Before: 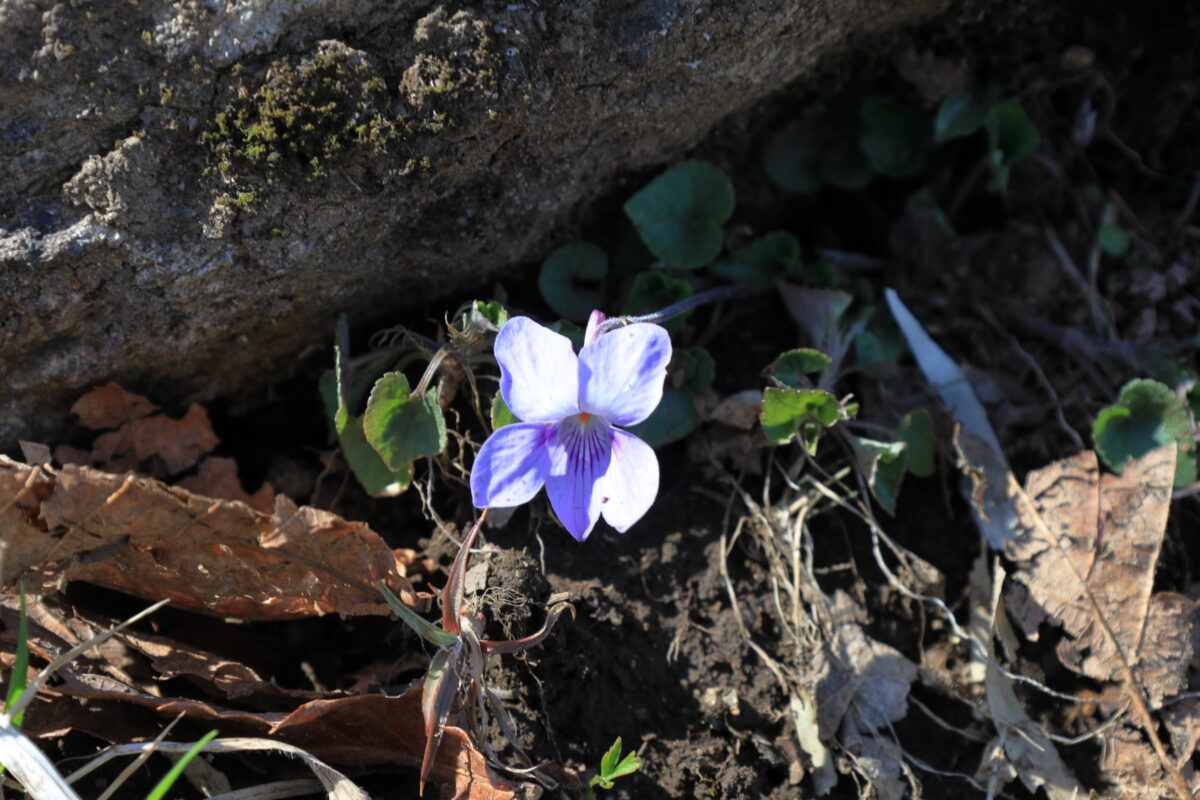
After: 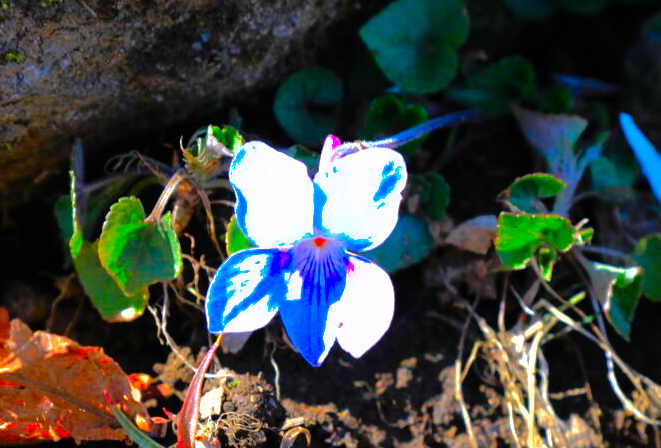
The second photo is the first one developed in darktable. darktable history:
crop and rotate: left 22.099%, top 21.883%, right 22.762%, bottom 22.085%
color correction: highlights a* 1.57, highlights b* -1.86, saturation 2.48
shadows and highlights: on, module defaults
tone equalizer: -8 EV -1.12 EV, -7 EV -1.01 EV, -6 EV -0.84 EV, -5 EV -0.582 EV, -3 EV 0.587 EV, -2 EV 0.849 EV, -1 EV 1 EV, +0 EV 1.07 EV
